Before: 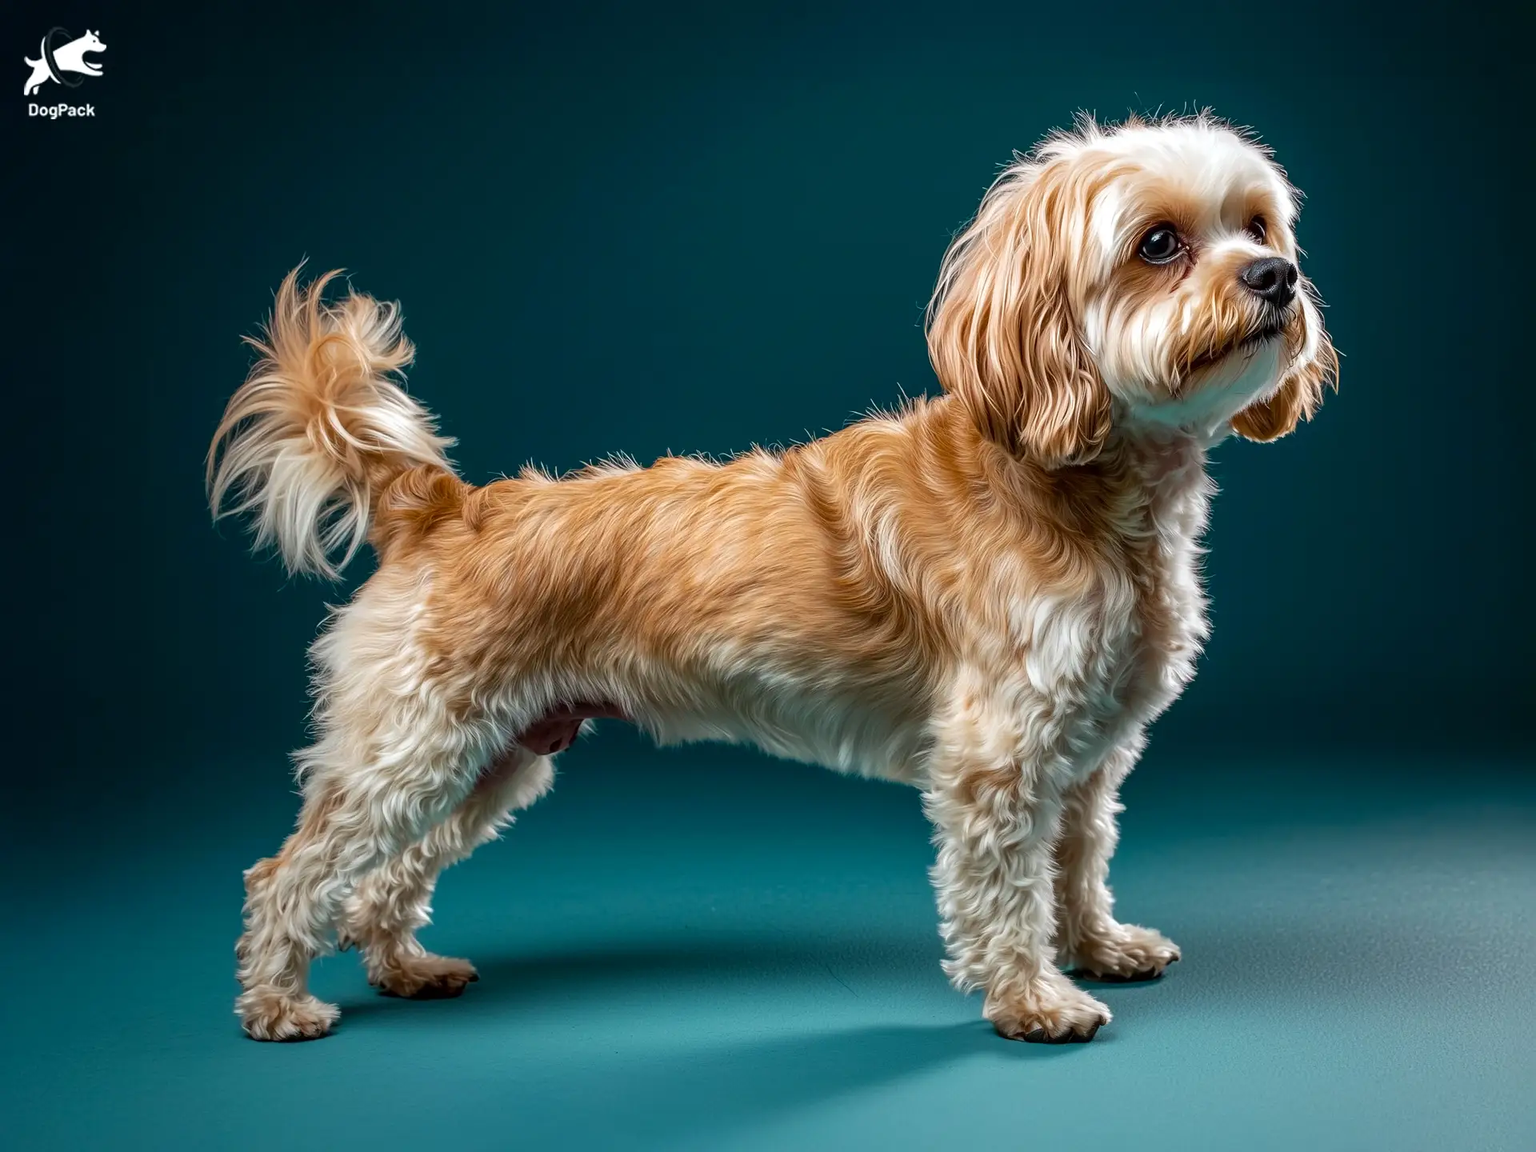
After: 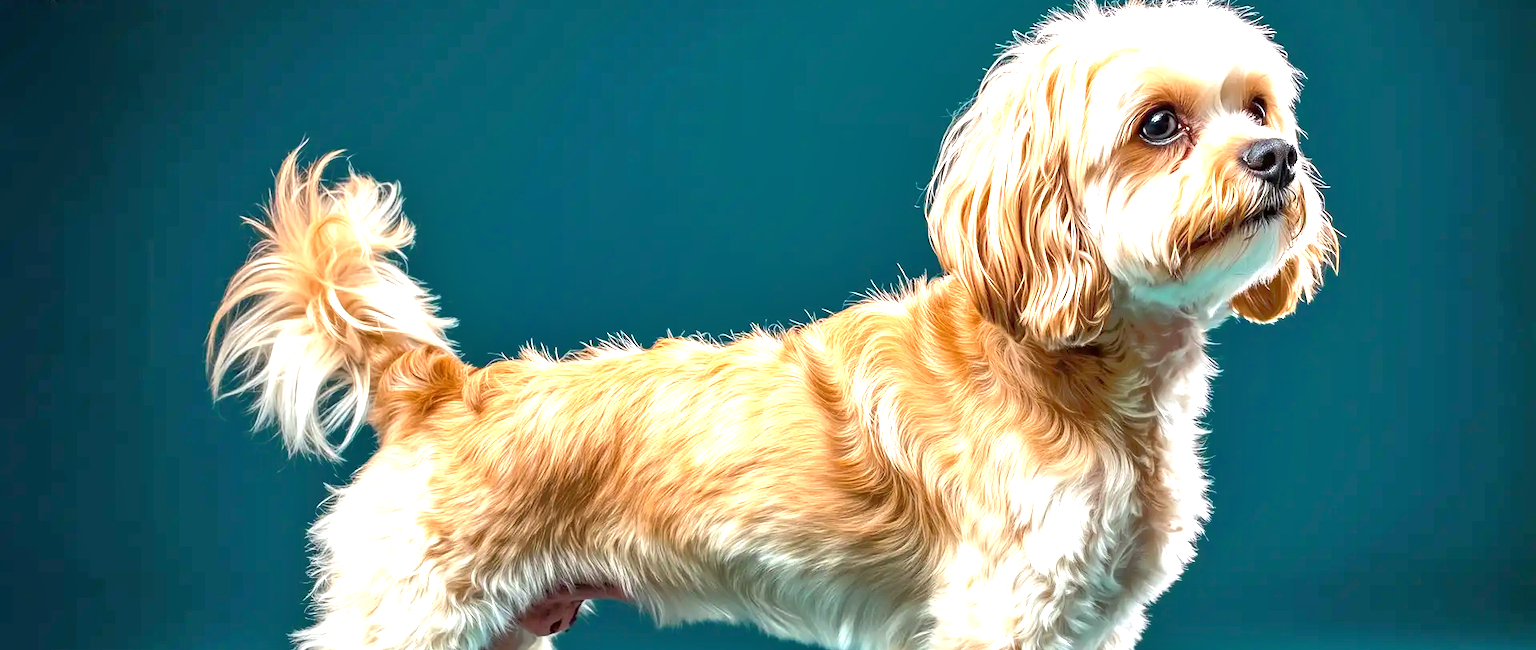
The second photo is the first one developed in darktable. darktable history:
exposure: black level correction 0, exposure 1.474 EV, compensate exposure bias true, compensate highlight preservation false
crop and rotate: top 10.41%, bottom 33.121%
tone equalizer: -8 EV -0.53 EV, -7 EV -0.315 EV, -6 EV -0.085 EV, -5 EV 0.427 EV, -4 EV 0.974 EV, -3 EV 0.8 EV, -2 EV -0.006 EV, -1 EV 0.135 EV, +0 EV -0.007 EV
